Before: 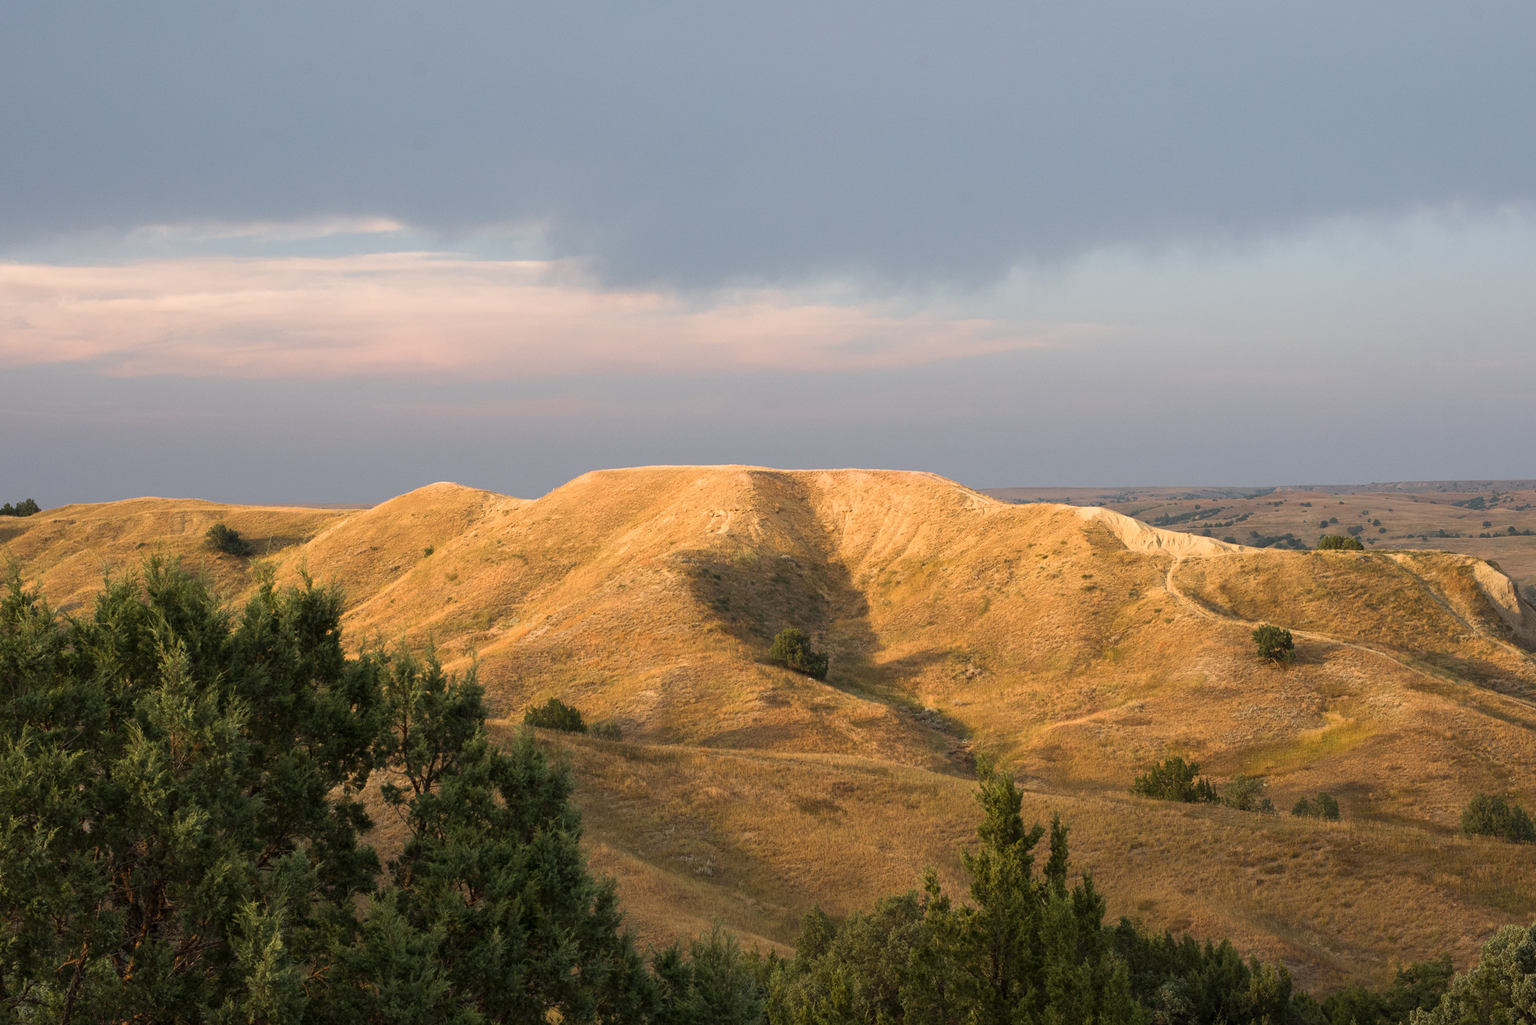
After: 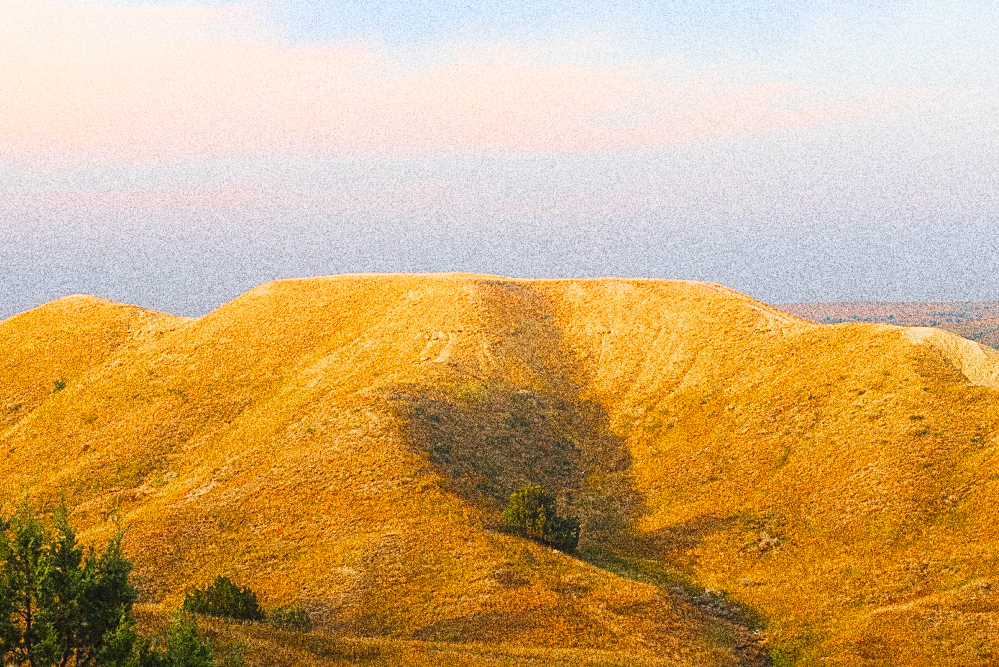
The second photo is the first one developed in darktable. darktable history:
sharpen: on, module defaults
bloom: size 38%, threshold 95%, strength 30%
tone curve: curves: ch0 [(0, 0) (0.003, 0.024) (0.011, 0.032) (0.025, 0.041) (0.044, 0.054) (0.069, 0.069) (0.1, 0.09) (0.136, 0.116) (0.177, 0.162) (0.224, 0.213) (0.277, 0.278) (0.335, 0.359) (0.399, 0.447) (0.468, 0.543) (0.543, 0.621) (0.623, 0.717) (0.709, 0.807) (0.801, 0.876) (0.898, 0.934) (1, 1)], preserve colors none
crop: left 25%, top 25%, right 25%, bottom 25%
grain: coarseness 30.02 ISO, strength 100%
color zones: curves: ch0 [(0, 0.425) (0.143, 0.422) (0.286, 0.42) (0.429, 0.419) (0.571, 0.419) (0.714, 0.42) (0.857, 0.422) (1, 0.425)]; ch1 [(0, 0.666) (0.143, 0.669) (0.286, 0.671) (0.429, 0.67) (0.571, 0.67) (0.714, 0.67) (0.857, 0.67) (1, 0.666)]
contrast equalizer: y [[0.5 ×6], [0.5 ×6], [0.5, 0.5, 0.501, 0.545, 0.707, 0.863], [0 ×6], [0 ×6]]
